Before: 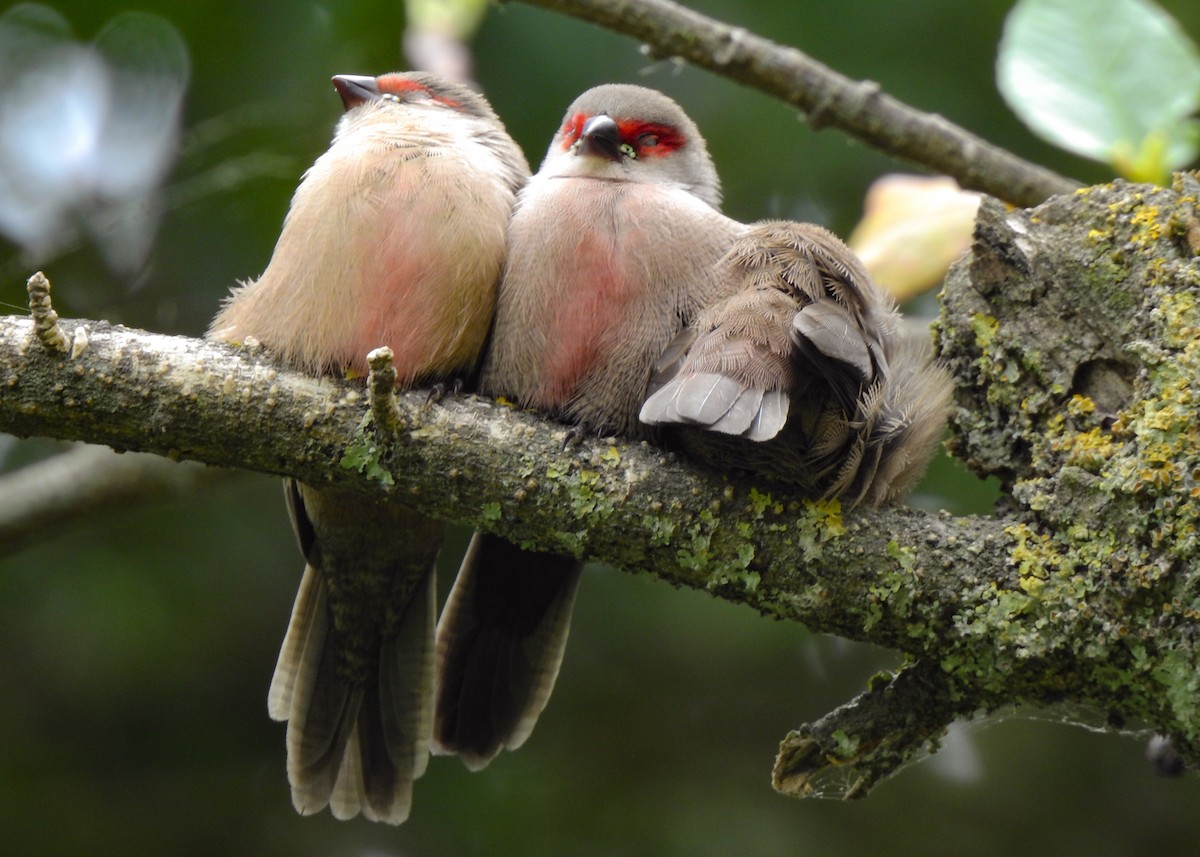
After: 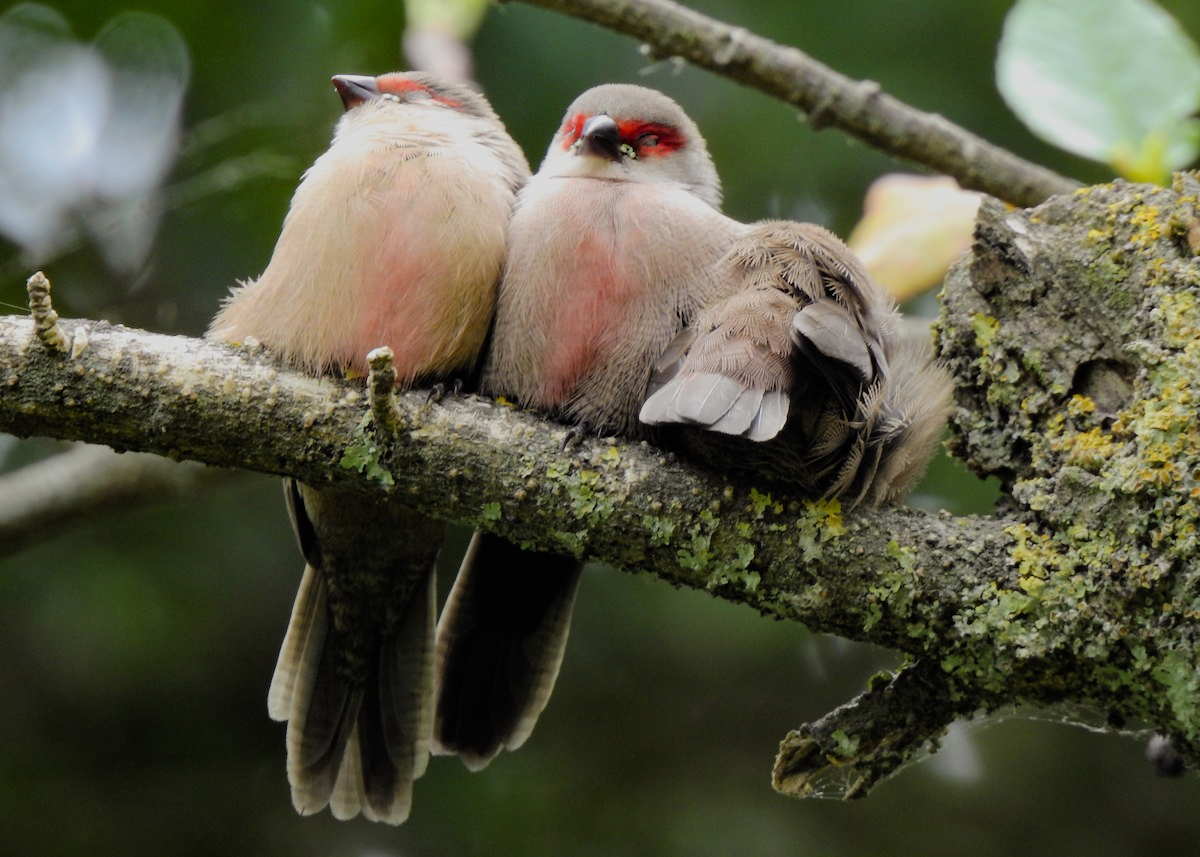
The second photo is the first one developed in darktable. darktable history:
filmic rgb: black relative exposure -7.65 EV, white relative exposure 4.56 EV, hardness 3.61
exposure: exposure 0.178 EV, compensate exposure bias true, compensate highlight preservation false
